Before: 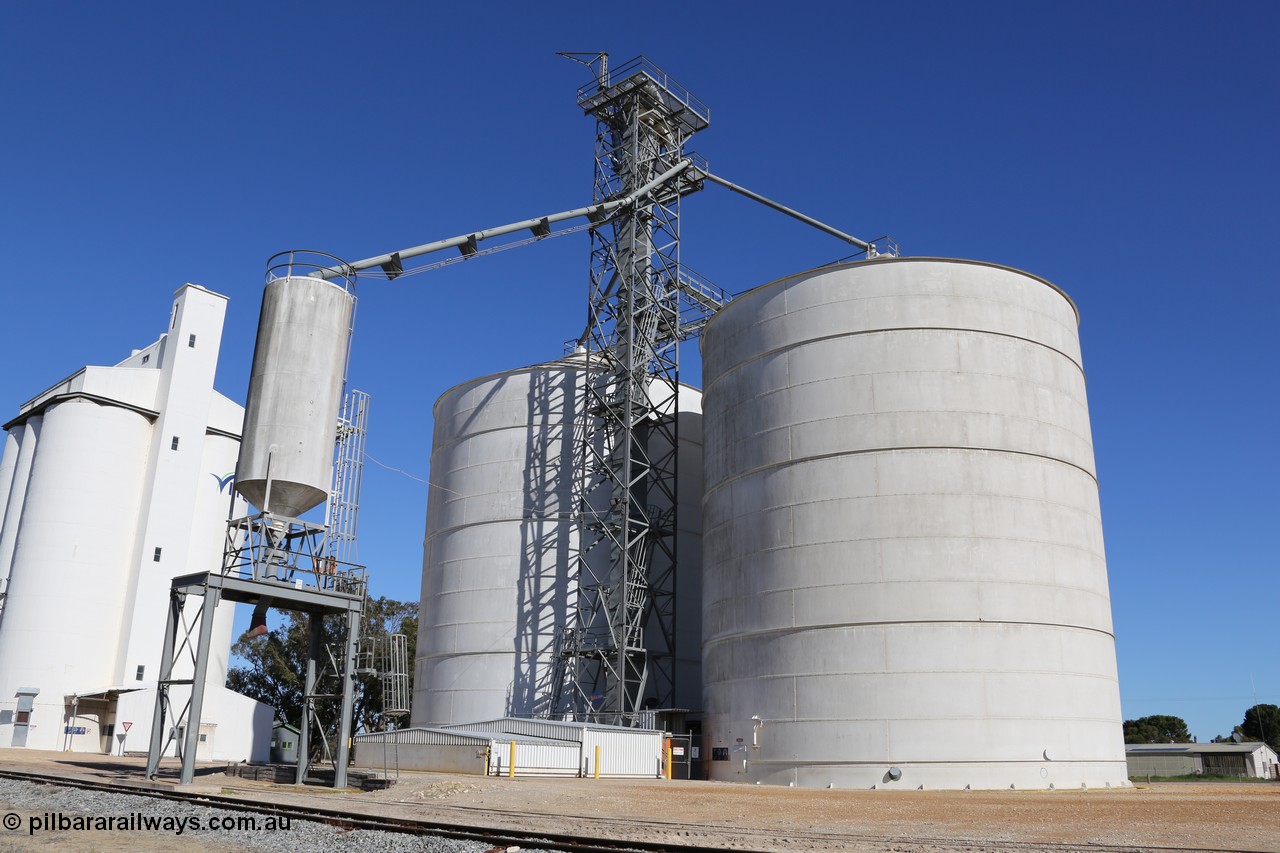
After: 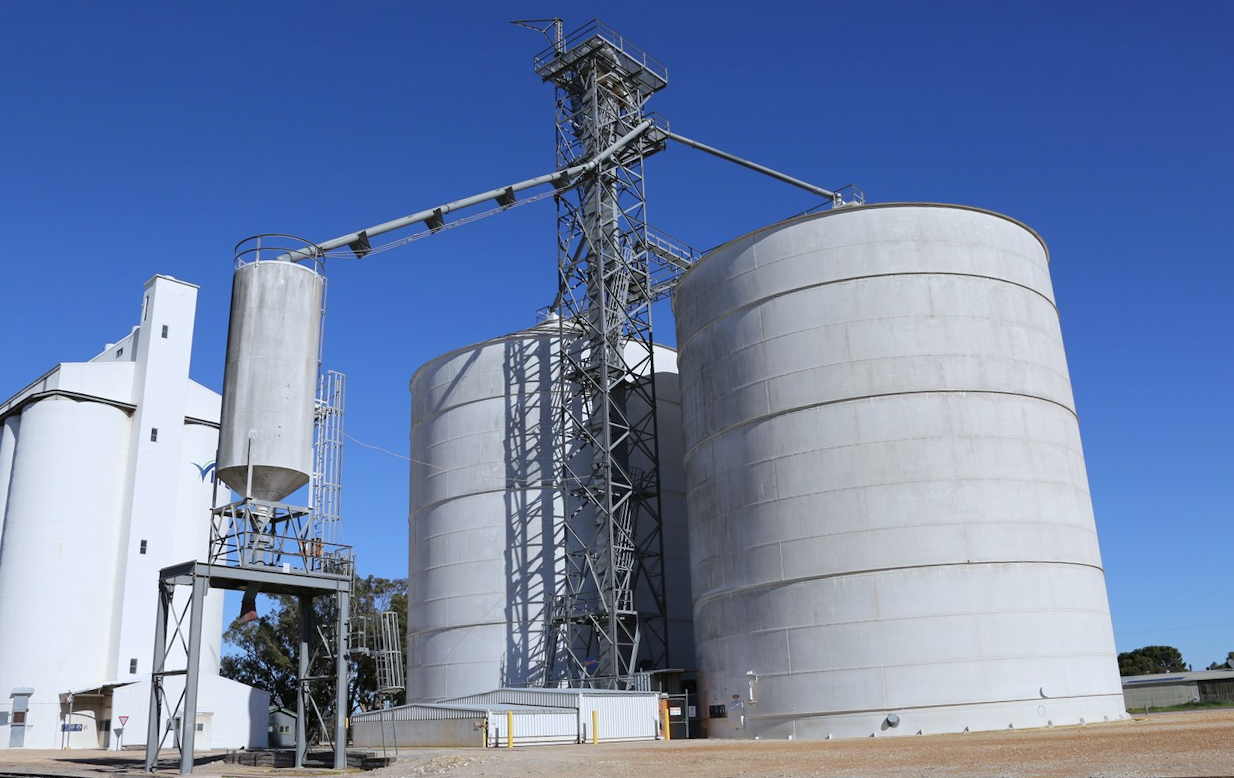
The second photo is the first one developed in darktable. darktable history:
white balance: red 0.967, blue 1.049
base curve: curves: ch0 [(0, 0) (0.283, 0.295) (1, 1)], preserve colors none
rotate and perspective: rotation -3.52°, crop left 0.036, crop right 0.964, crop top 0.081, crop bottom 0.919
